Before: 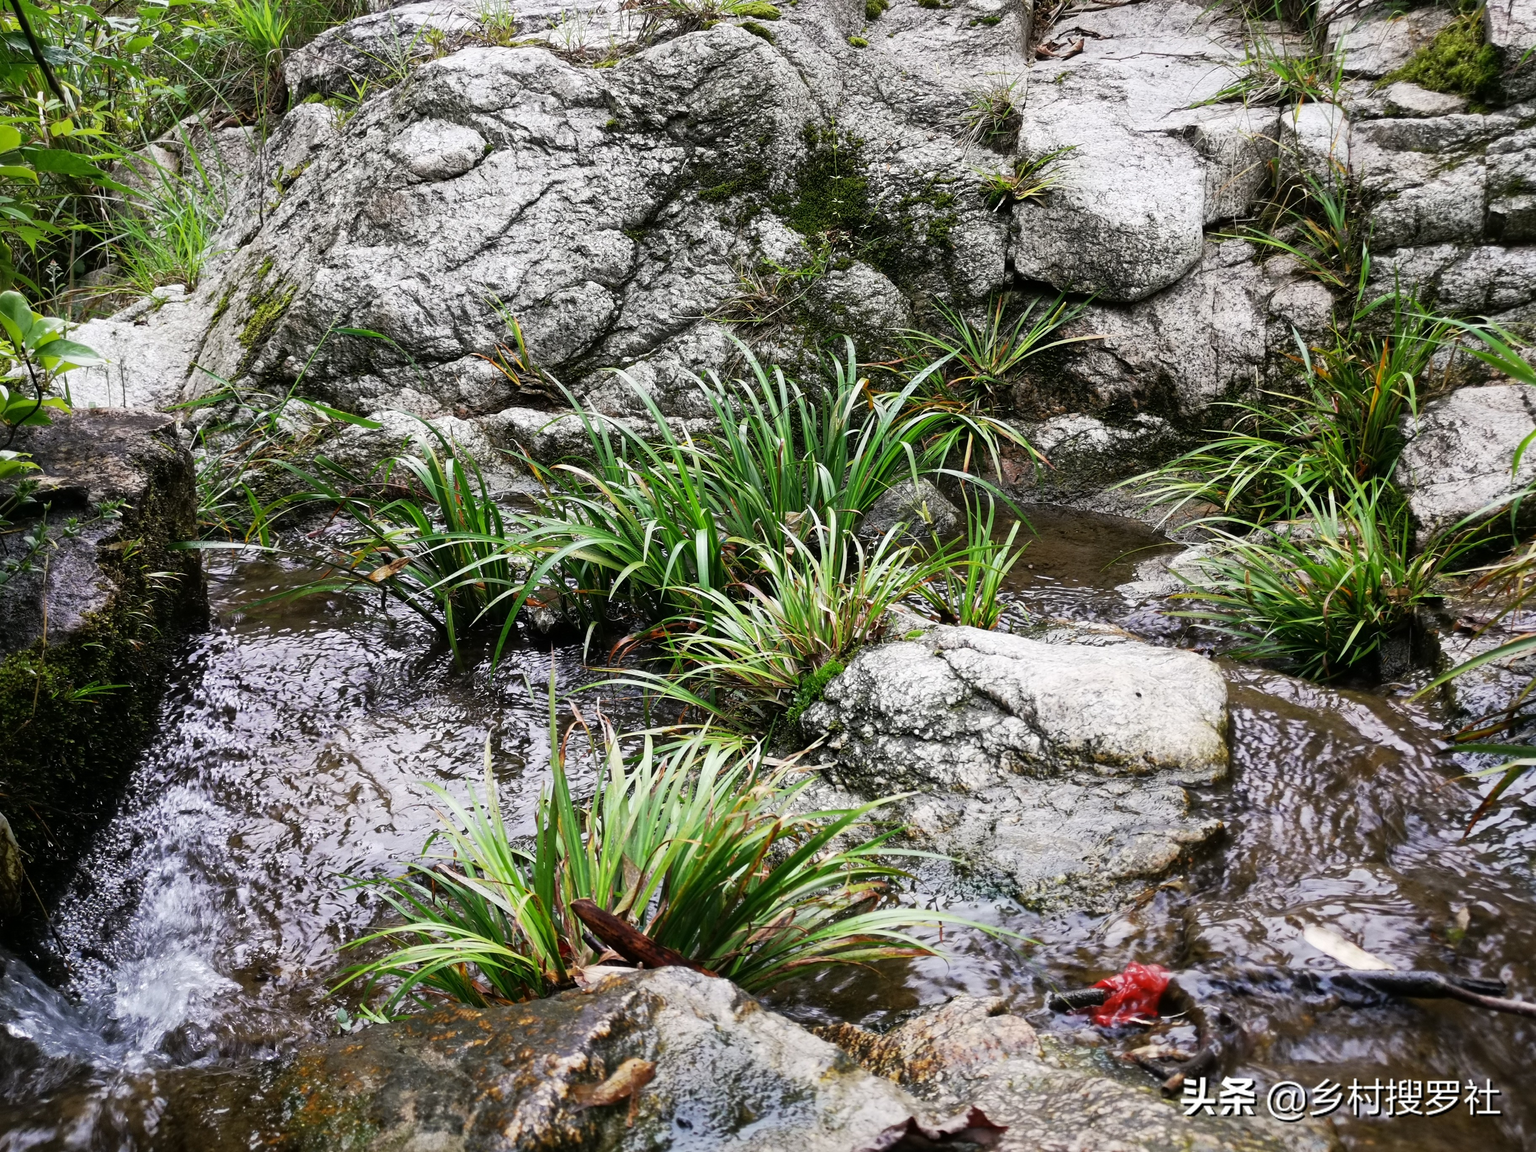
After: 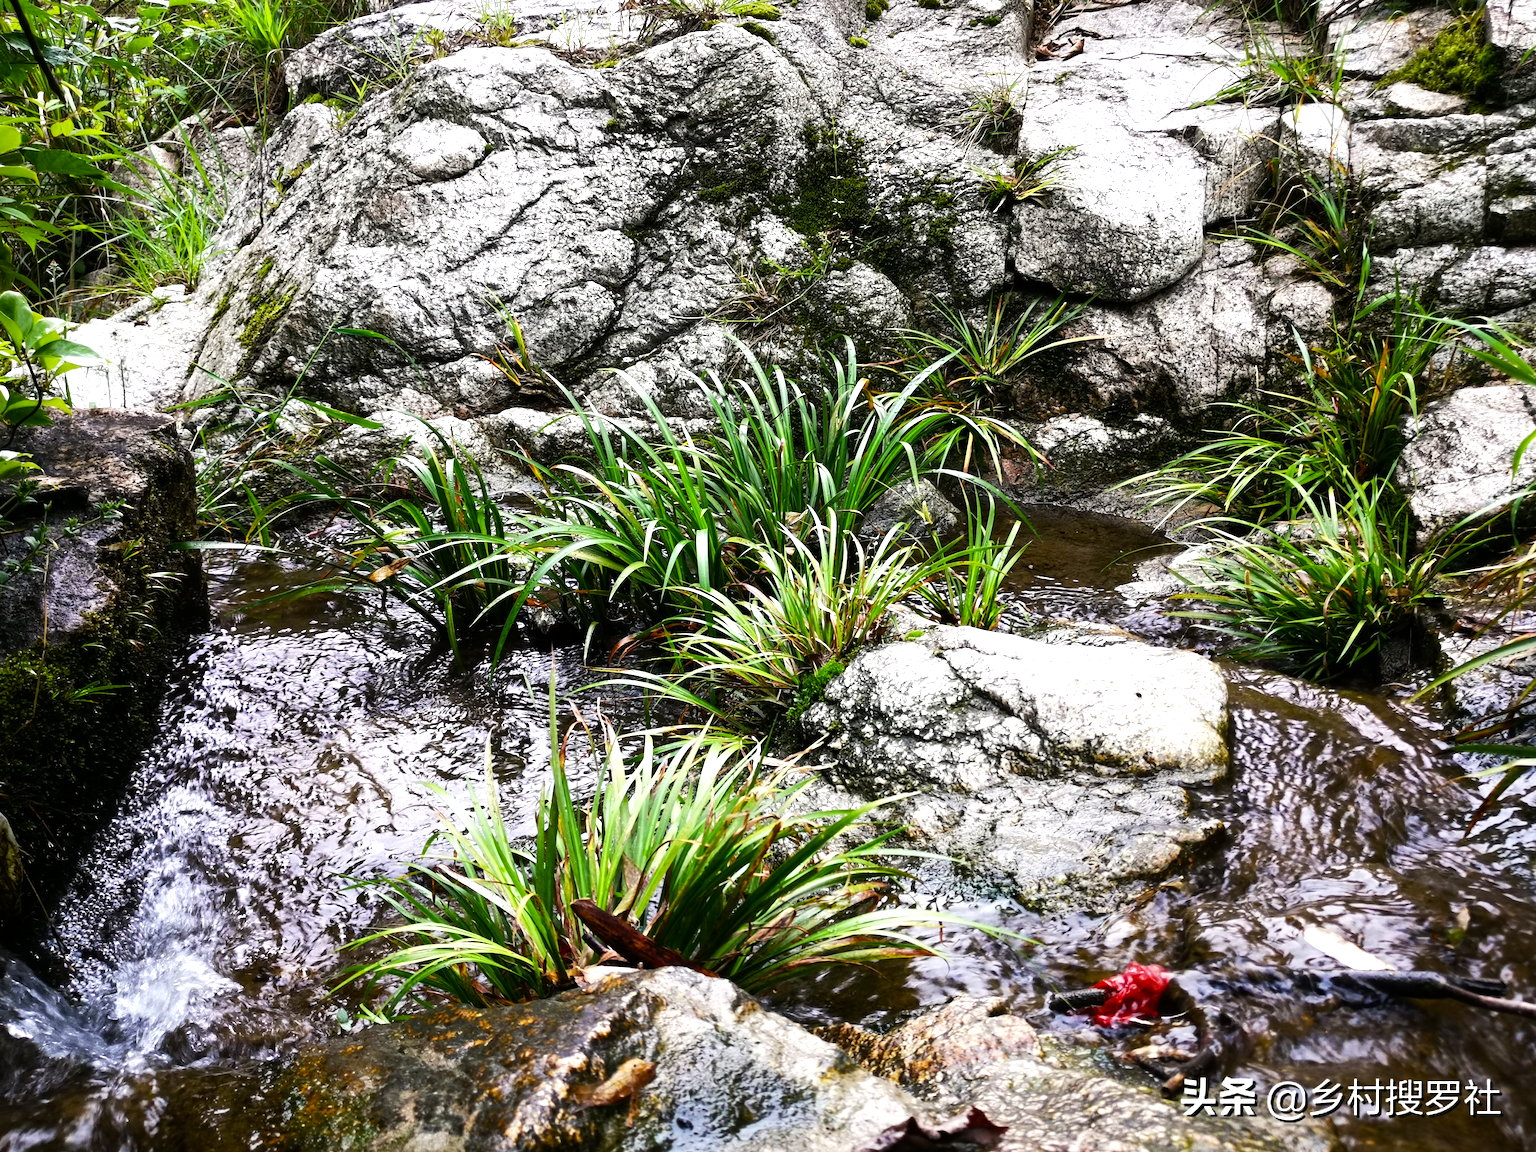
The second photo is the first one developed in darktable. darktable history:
color balance rgb: perceptual saturation grading › global saturation 27.603%, perceptual saturation grading › highlights -25.409%, perceptual saturation grading › shadows 25.935%, perceptual brilliance grading › highlights 18.065%, perceptual brilliance grading › mid-tones 31.582%, perceptual brilliance grading › shadows -31.576%
